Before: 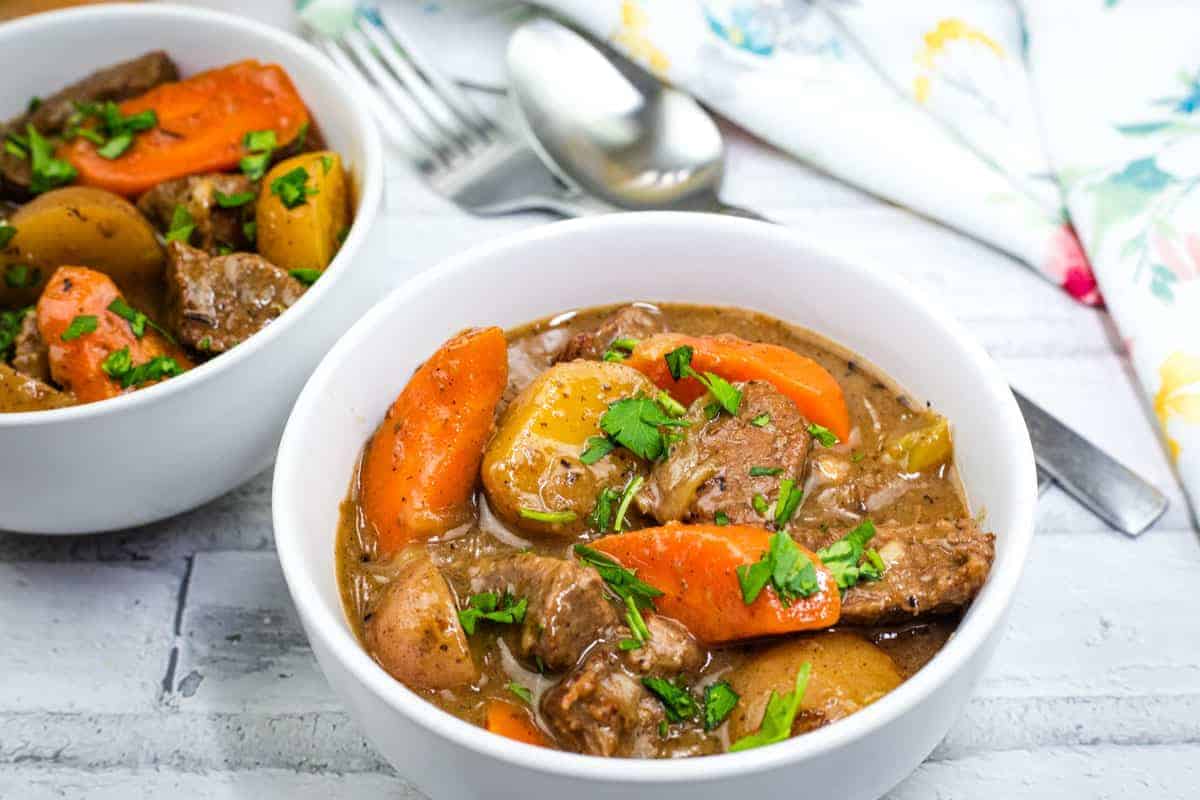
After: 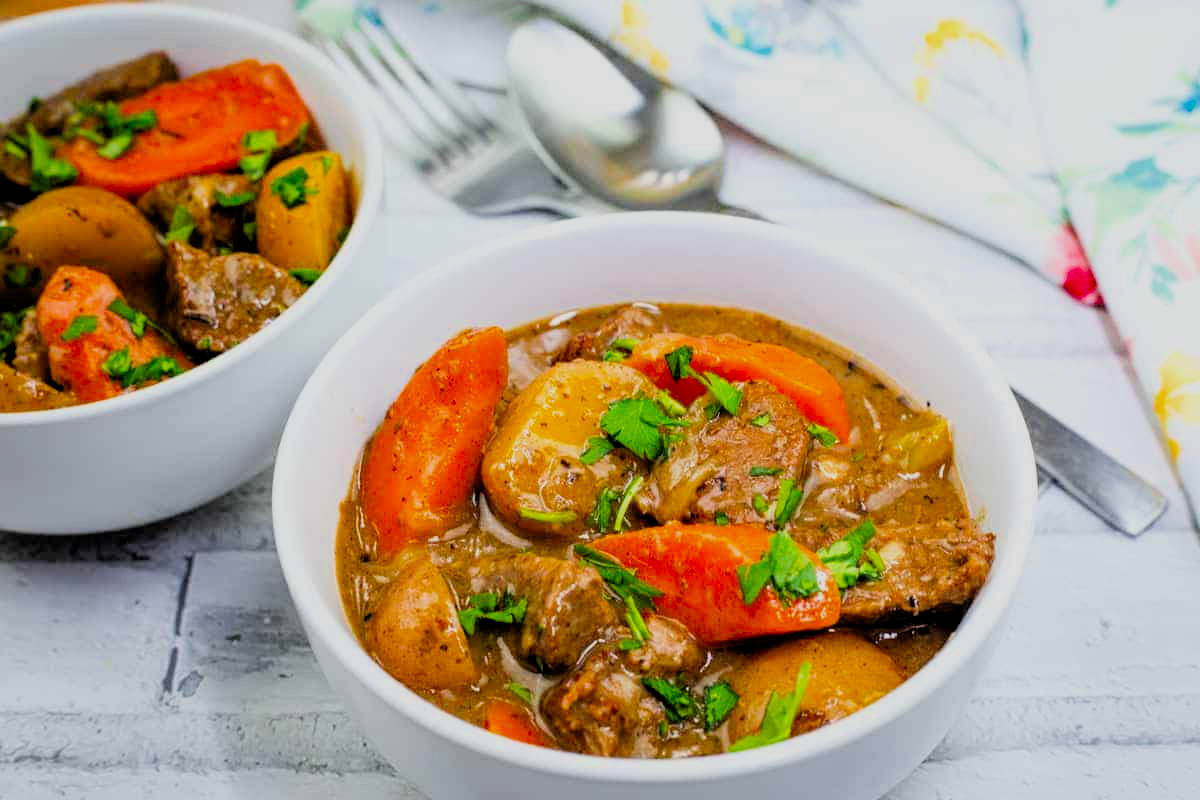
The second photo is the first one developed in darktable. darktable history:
filmic rgb: black relative exposure -7.6 EV, white relative exposure 4.64 EV, threshold 3 EV, target black luminance 0%, hardness 3.55, latitude 50.51%, contrast 1.033, highlights saturation mix 10%, shadows ↔ highlights balance -0.198%, color science v4 (2020), enable highlight reconstruction true
